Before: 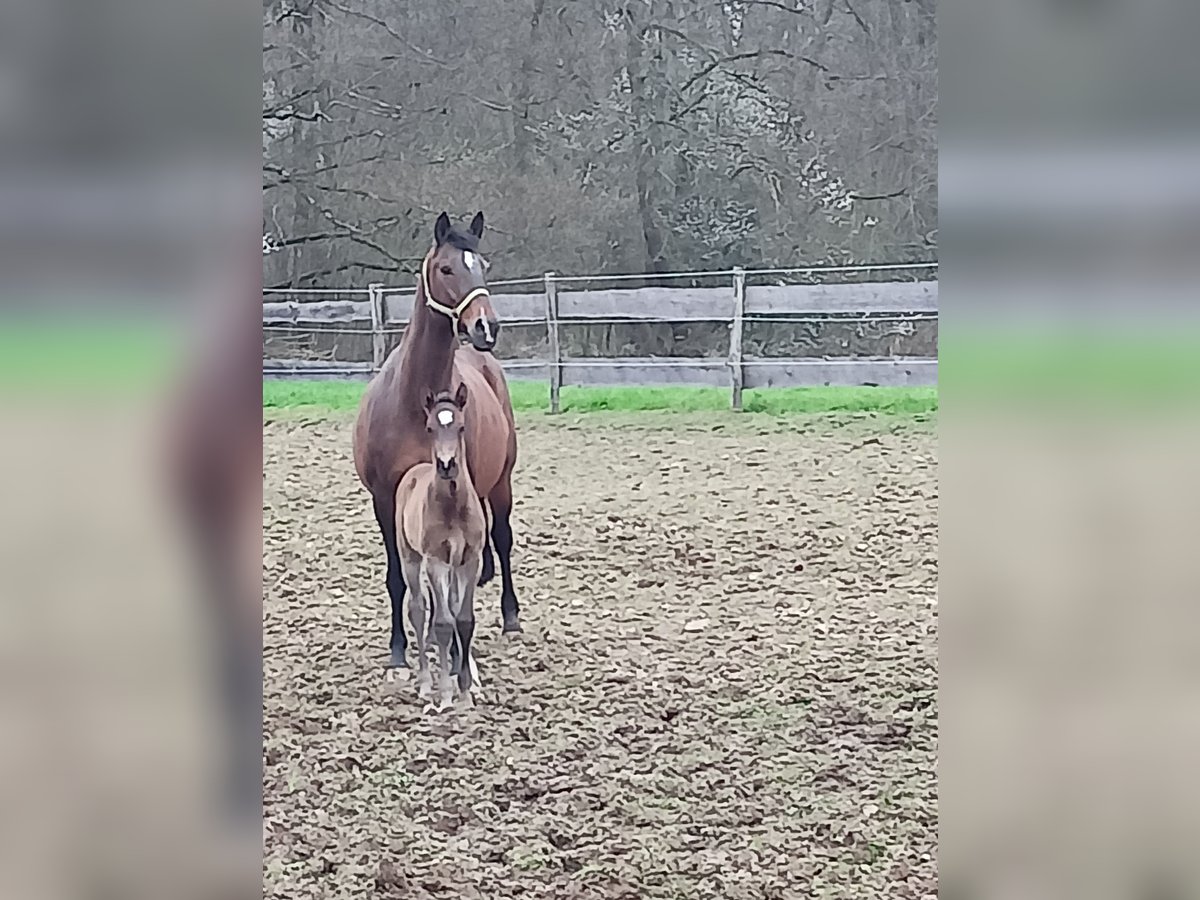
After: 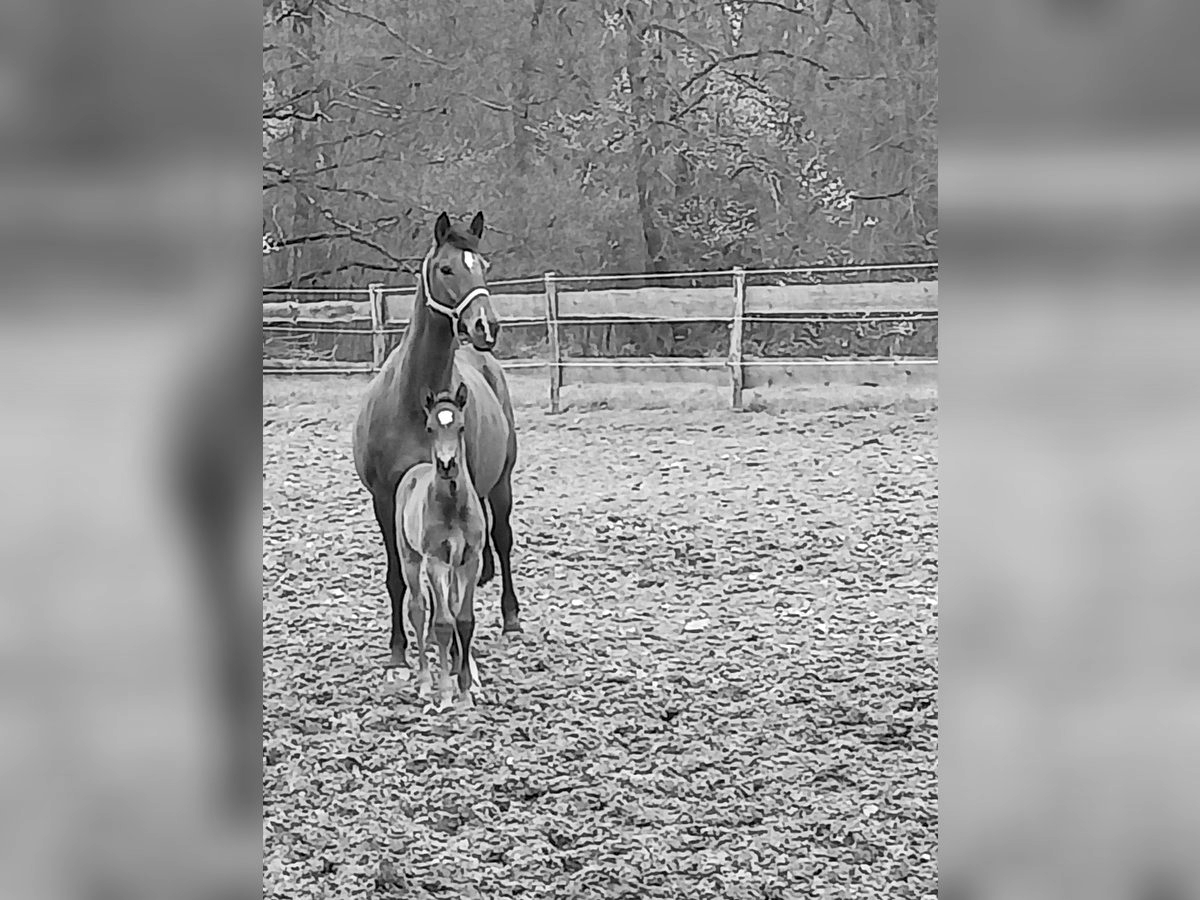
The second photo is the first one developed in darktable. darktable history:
monochrome: on, module defaults
contrast brightness saturation: saturation 0.13
local contrast: detail 130%
